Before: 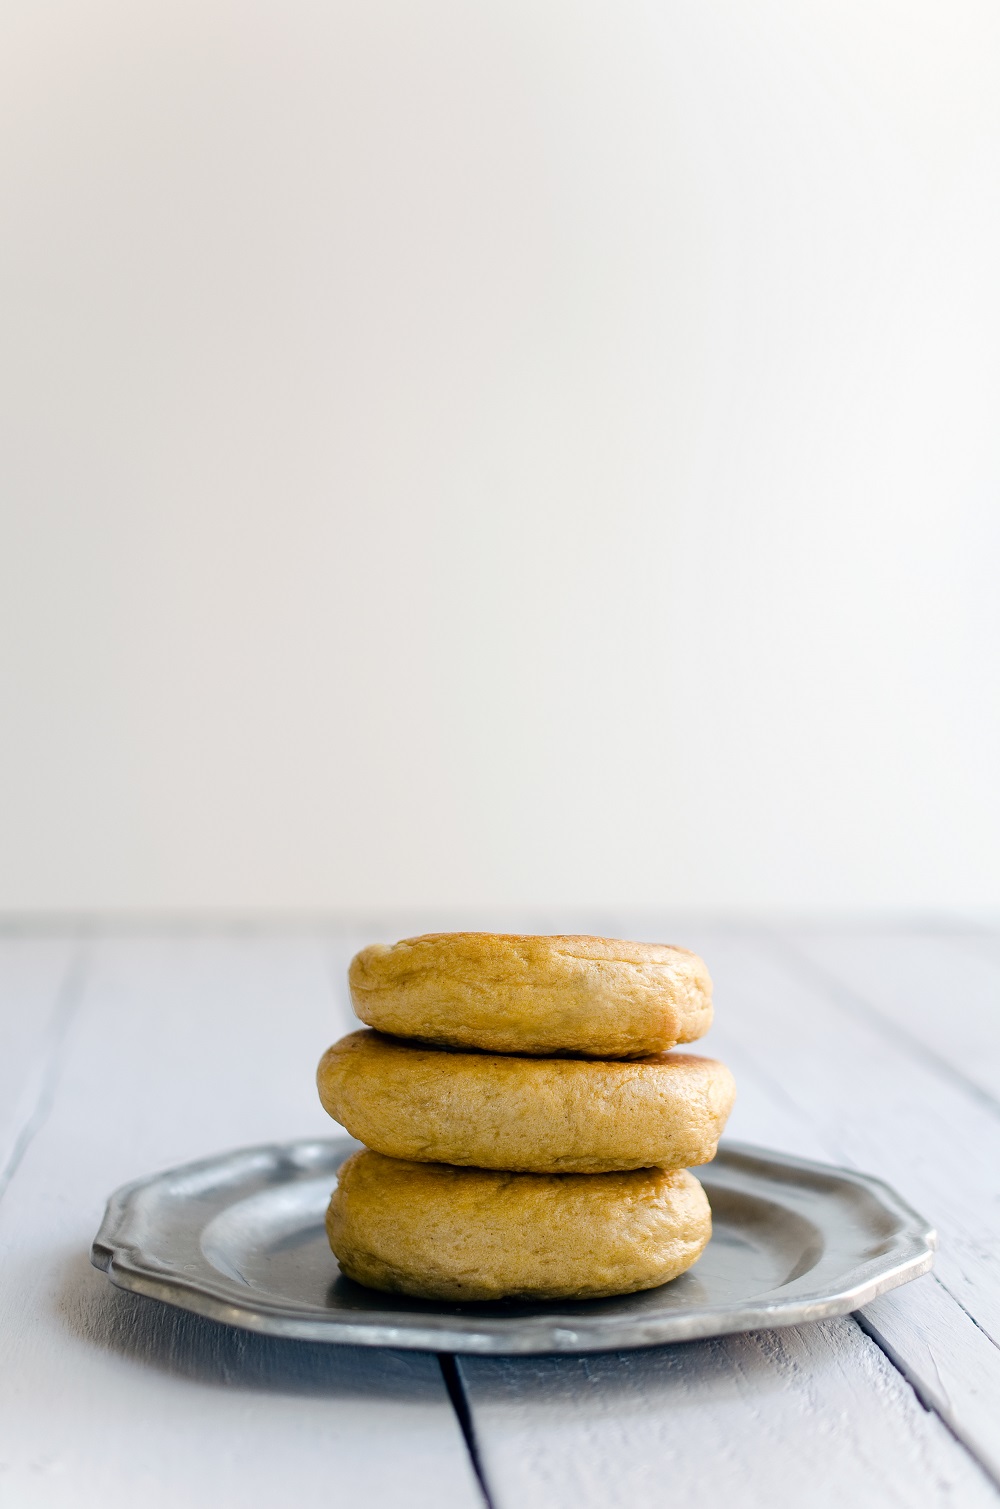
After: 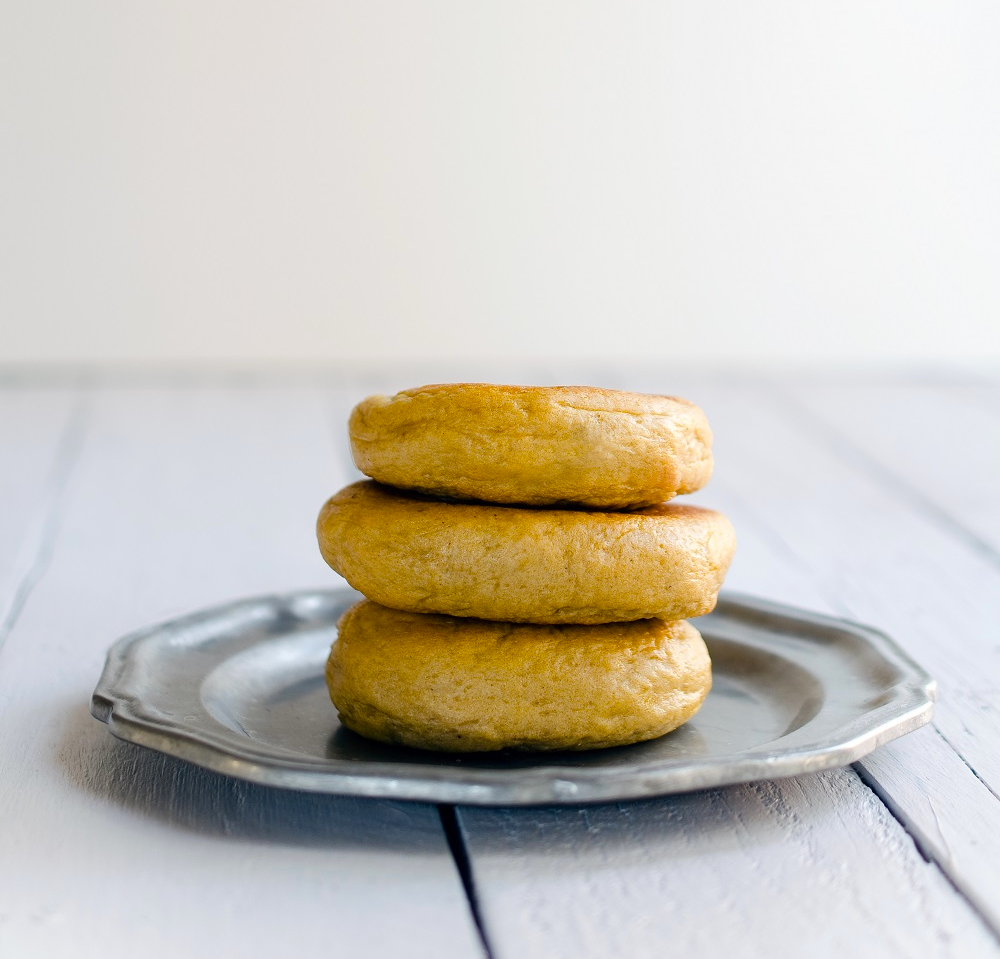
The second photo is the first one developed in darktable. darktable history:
crop and rotate: top 36.435%
color balance: output saturation 110%
